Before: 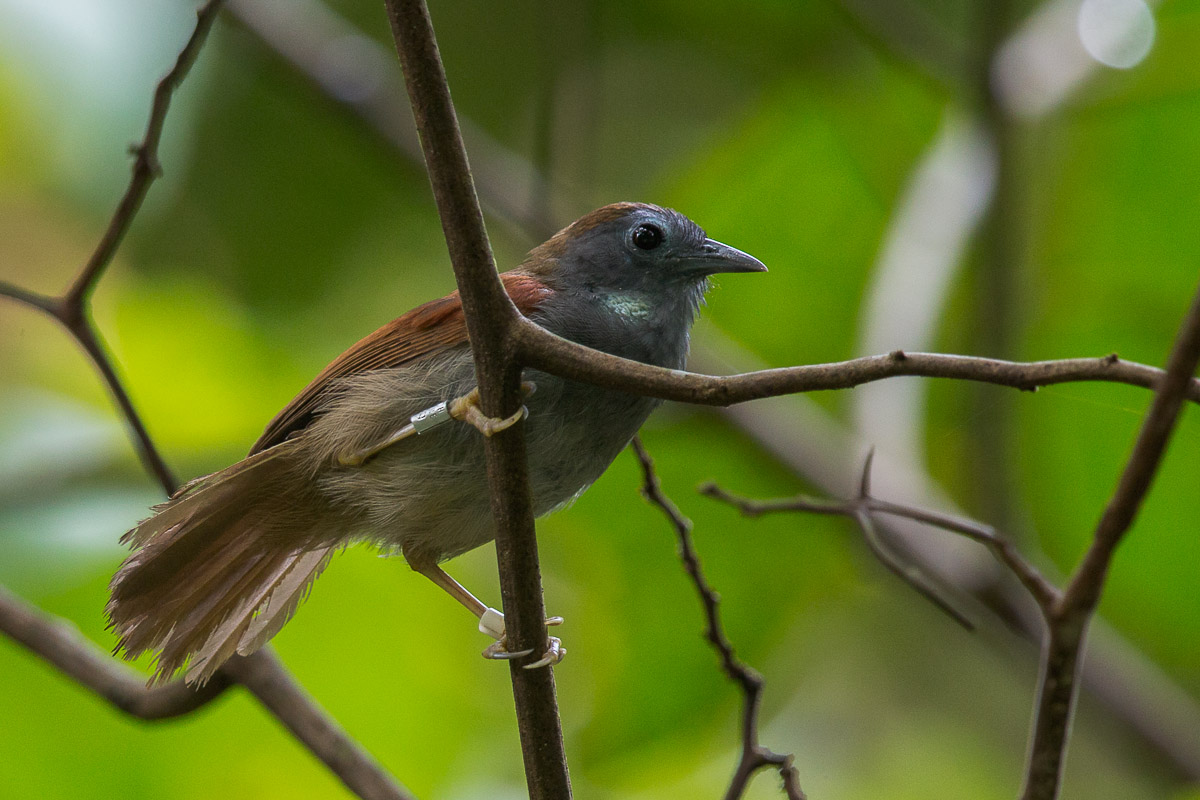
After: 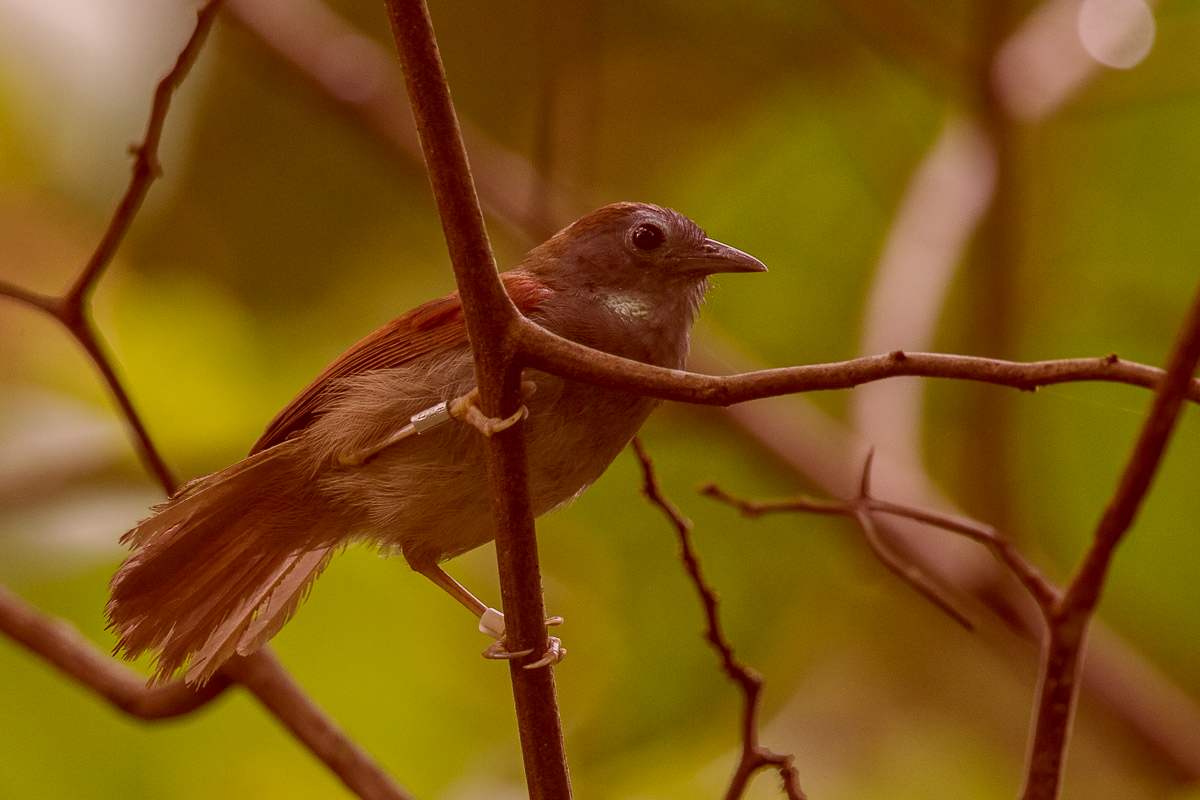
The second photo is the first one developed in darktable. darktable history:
color correction: highlights a* 9.41, highlights b* 8.86, shadows a* 39.65, shadows b* 39.93, saturation 0.809
tone equalizer: -8 EV 0.262 EV, -7 EV 0.438 EV, -6 EV 0.438 EV, -5 EV 0.275 EV, -3 EV -0.281 EV, -2 EV -0.397 EV, -1 EV -0.427 EV, +0 EV -0.275 EV, mask exposure compensation -0.515 EV
